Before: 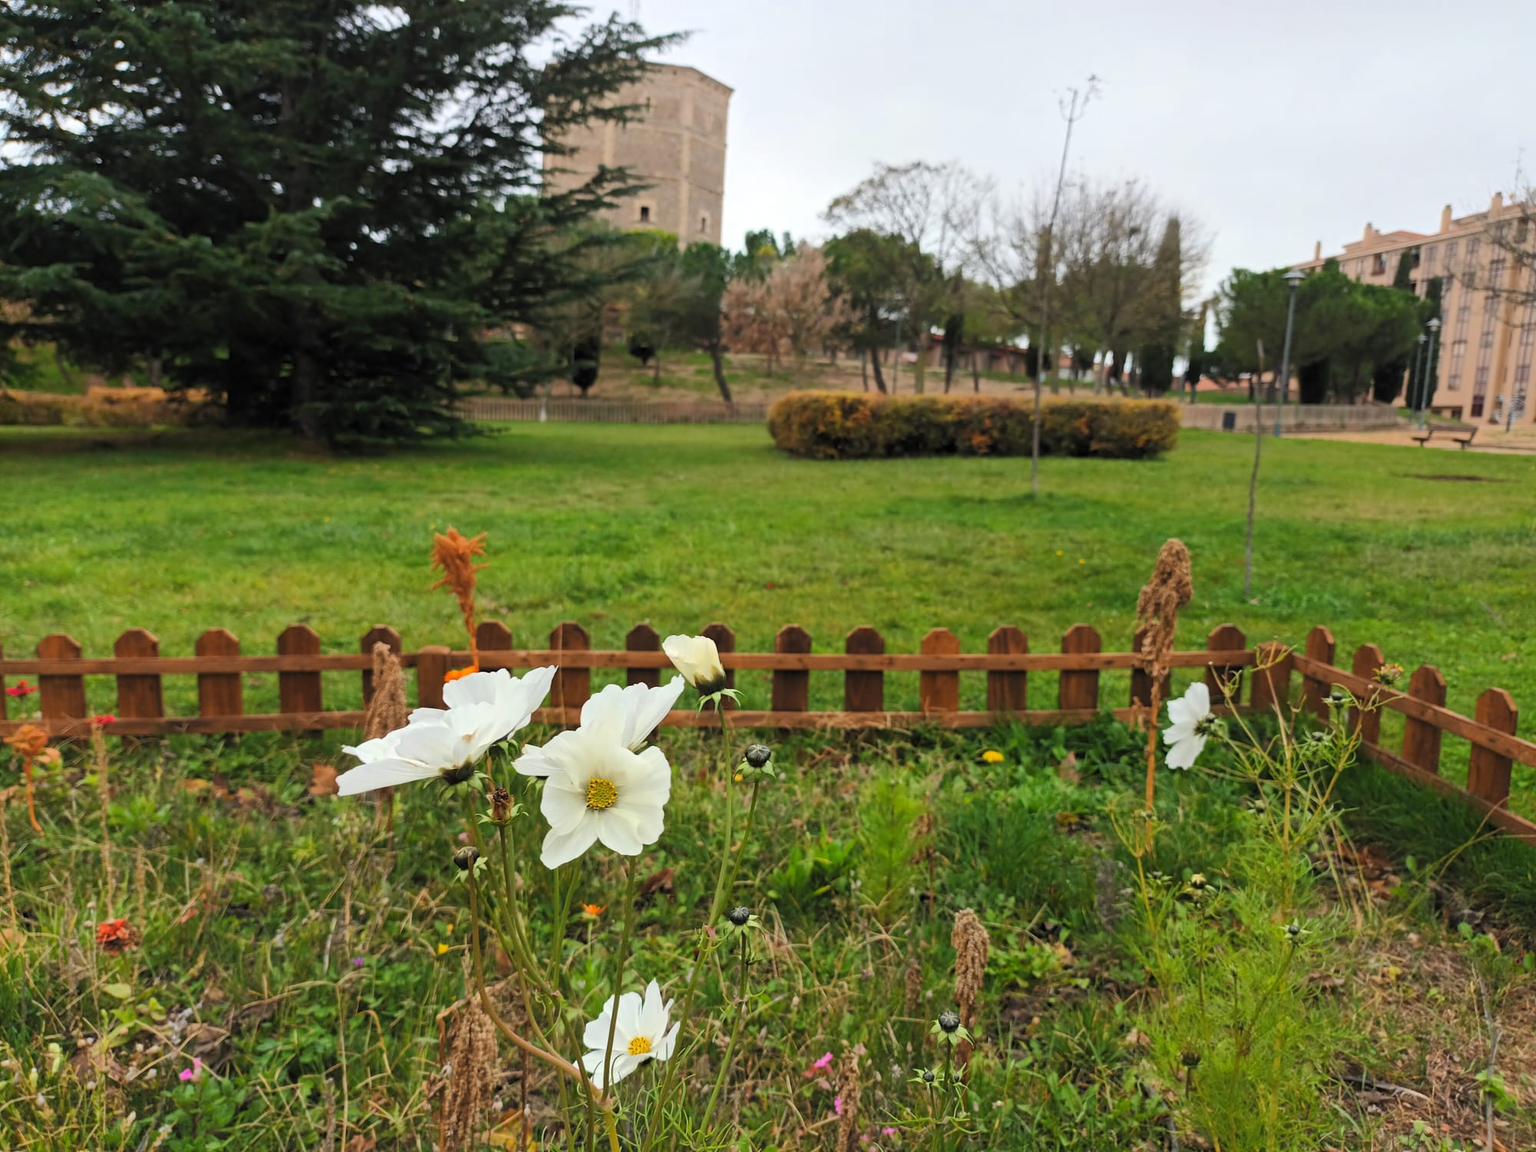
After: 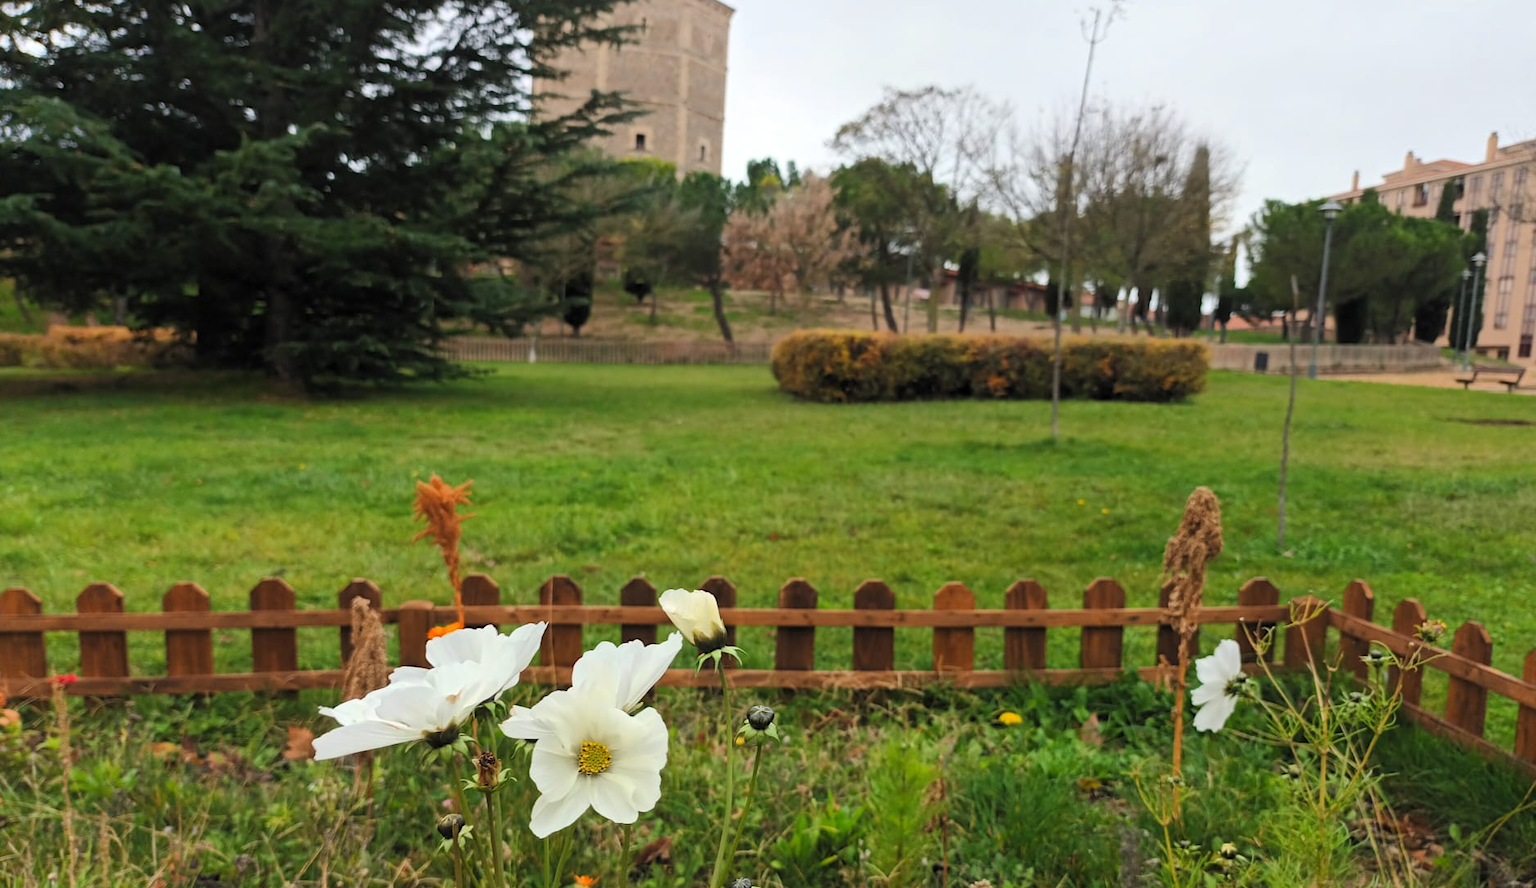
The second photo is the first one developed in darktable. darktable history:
base curve: preserve colors none
crop: left 2.797%, top 7.031%, right 3.069%, bottom 20.33%
